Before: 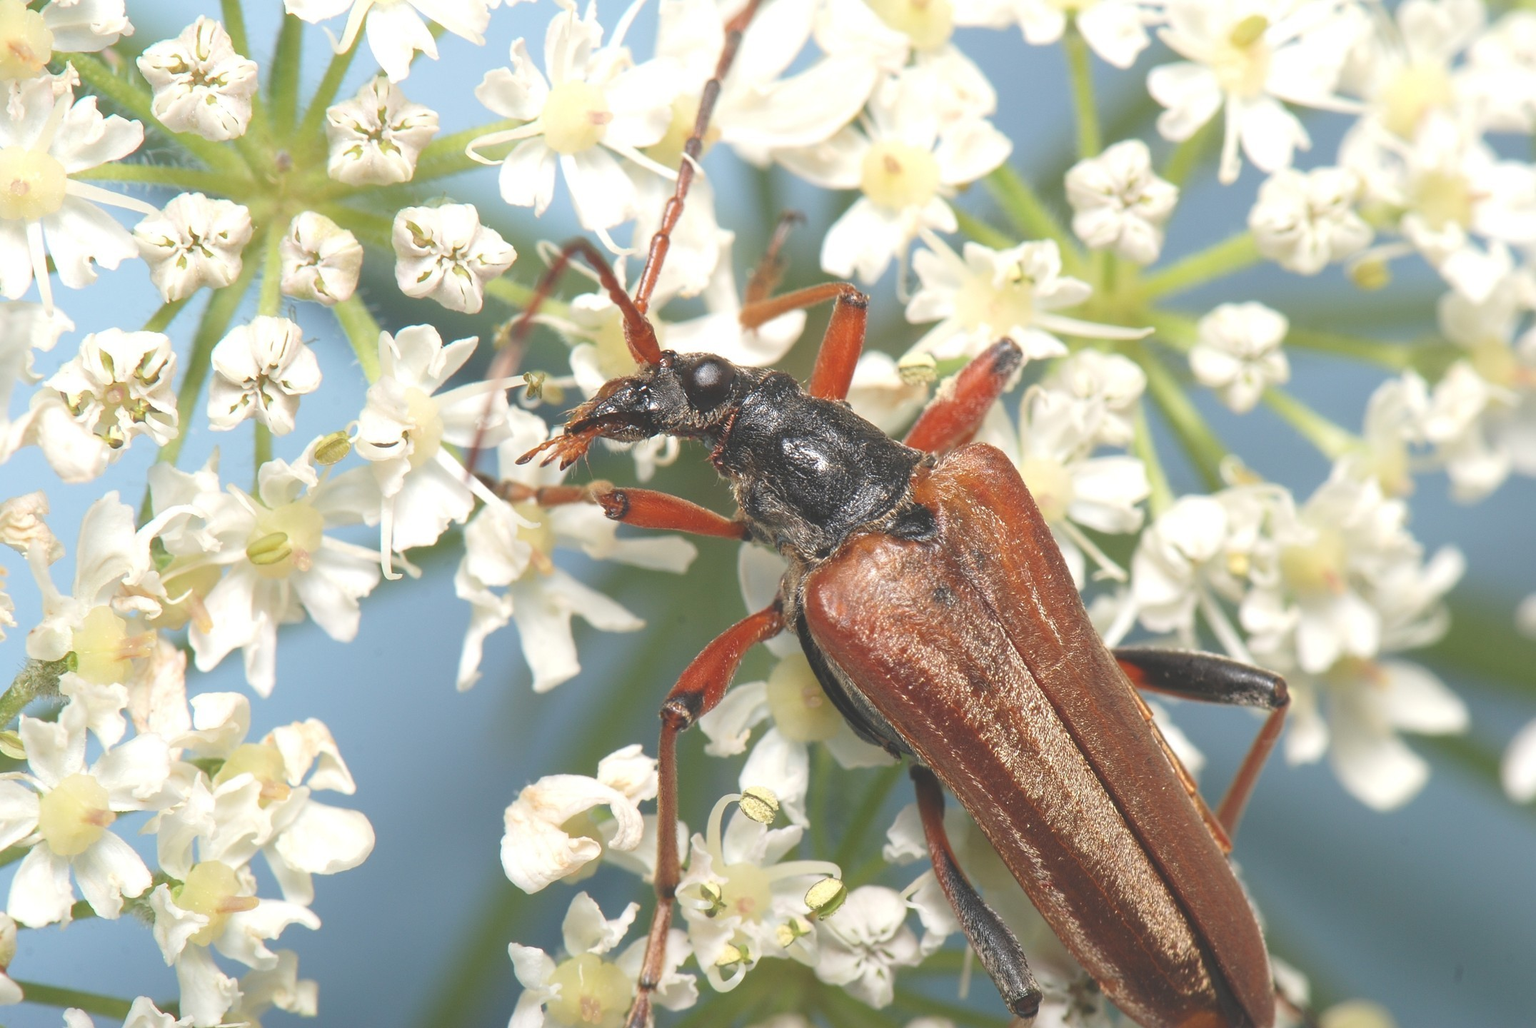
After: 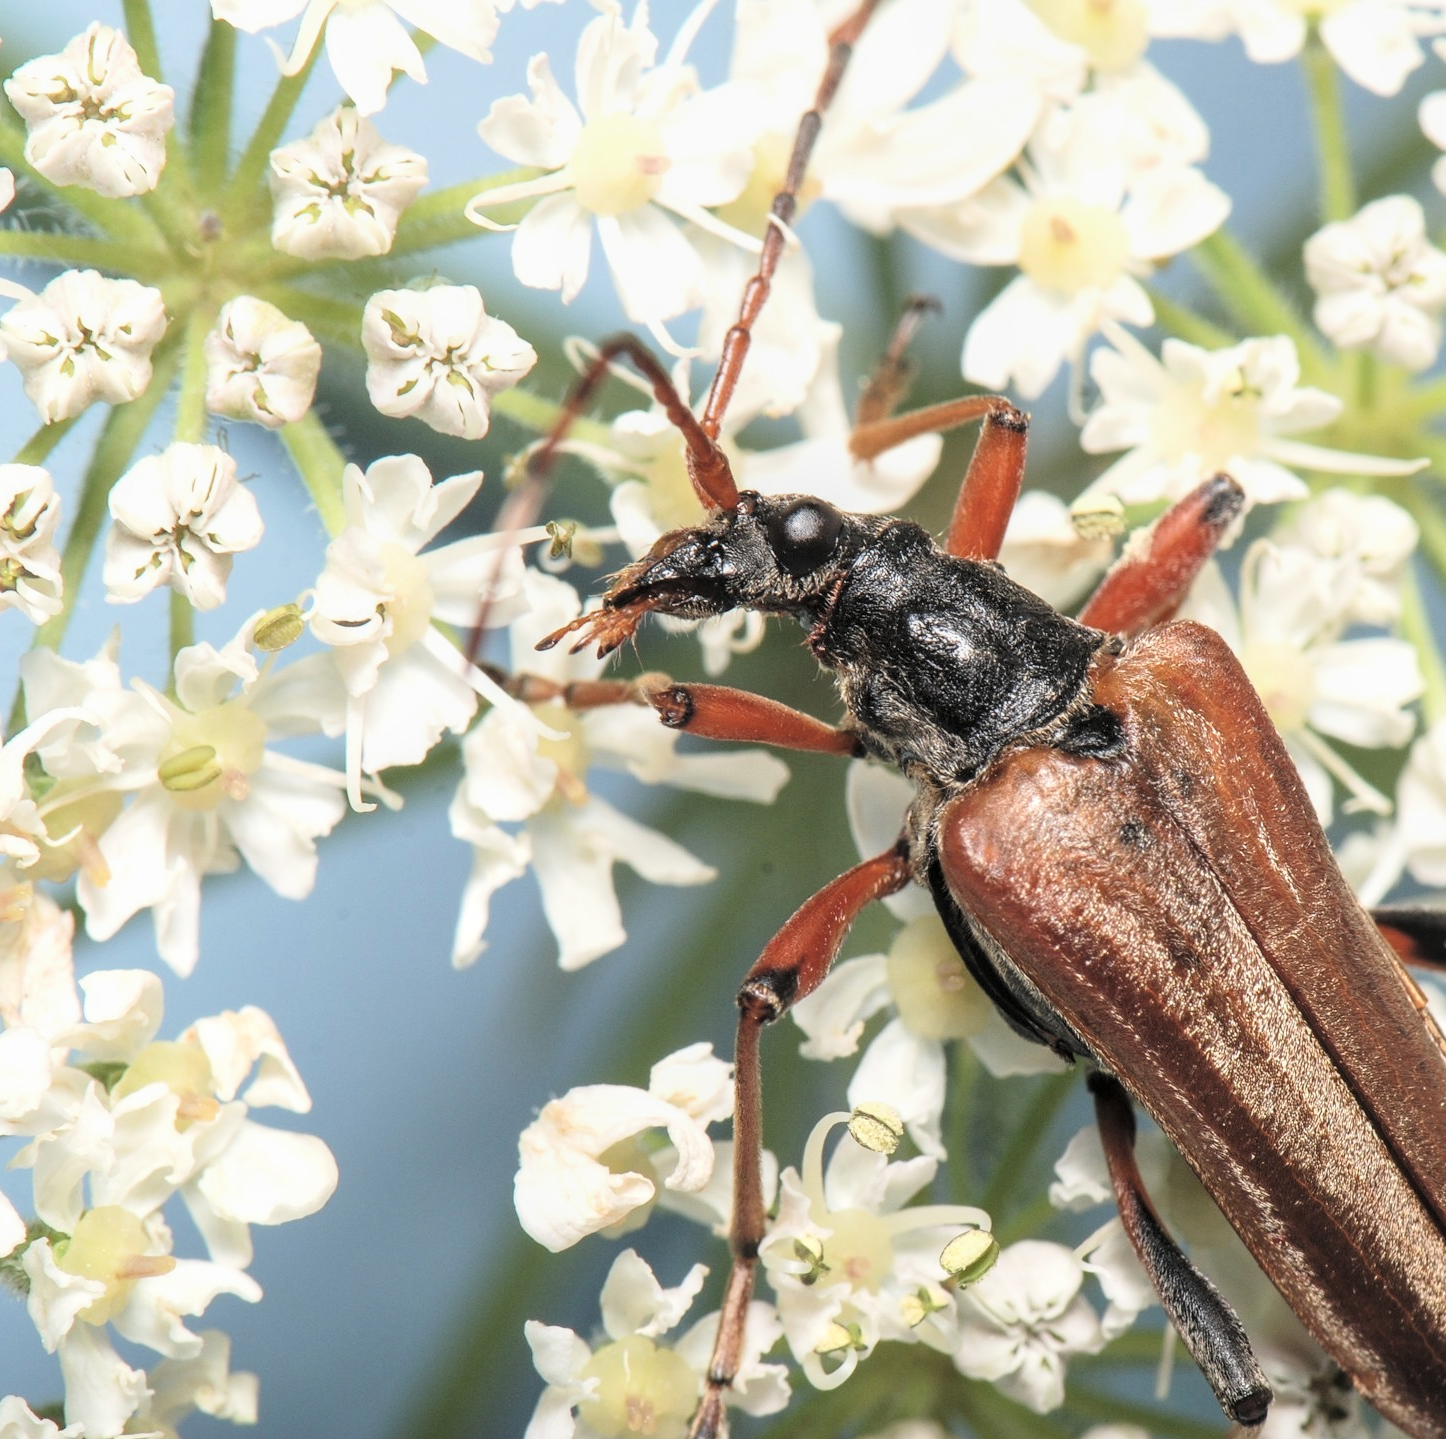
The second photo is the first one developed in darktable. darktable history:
crop and rotate: left 8.712%, right 24.045%
local contrast: on, module defaults
filmic rgb: black relative exposure -4.03 EV, white relative exposure 2.99 EV, hardness 3.02, contrast 1.499, iterations of high-quality reconstruction 0
